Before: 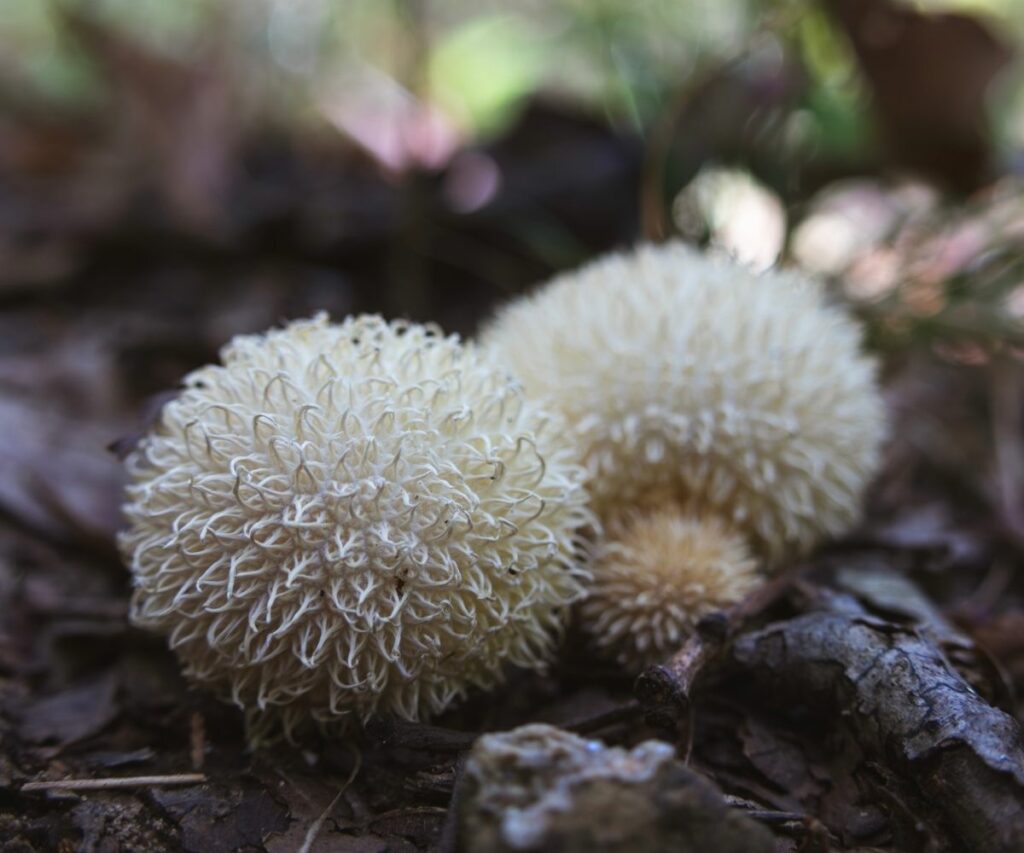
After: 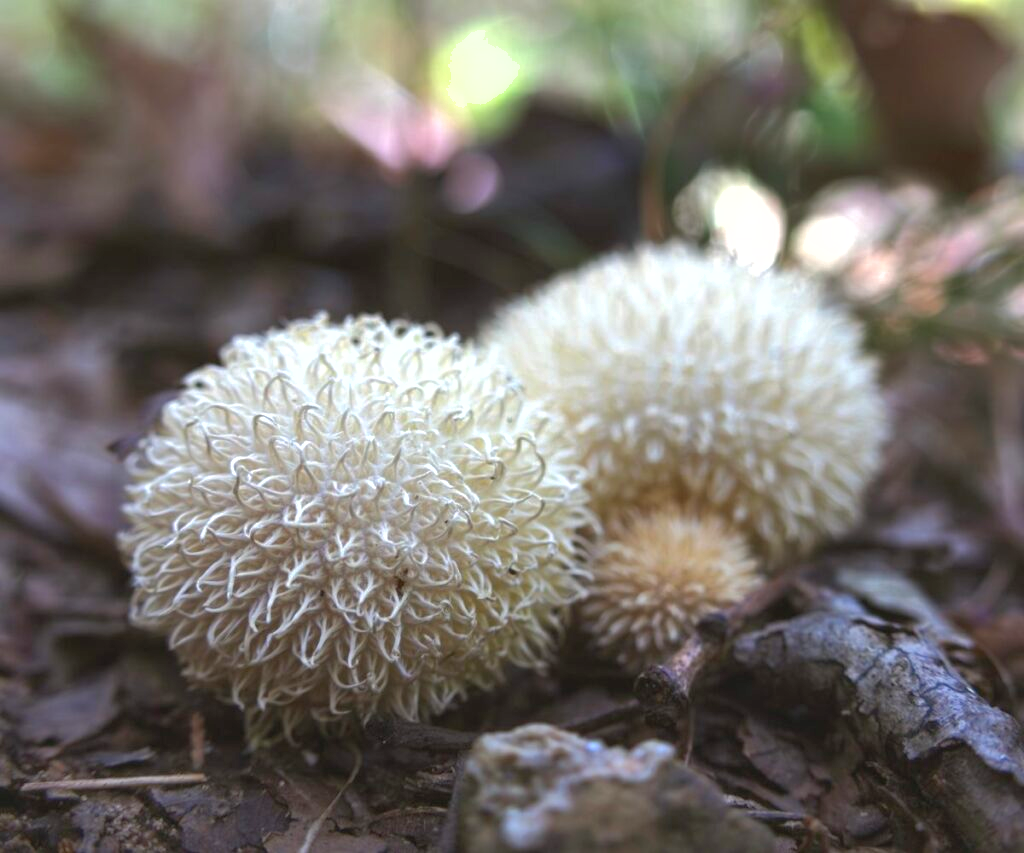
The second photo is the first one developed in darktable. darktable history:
shadows and highlights: on, module defaults
exposure: black level correction 0, exposure 0.7 EV, compensate exposure bias true, compensate highlight preservation false
